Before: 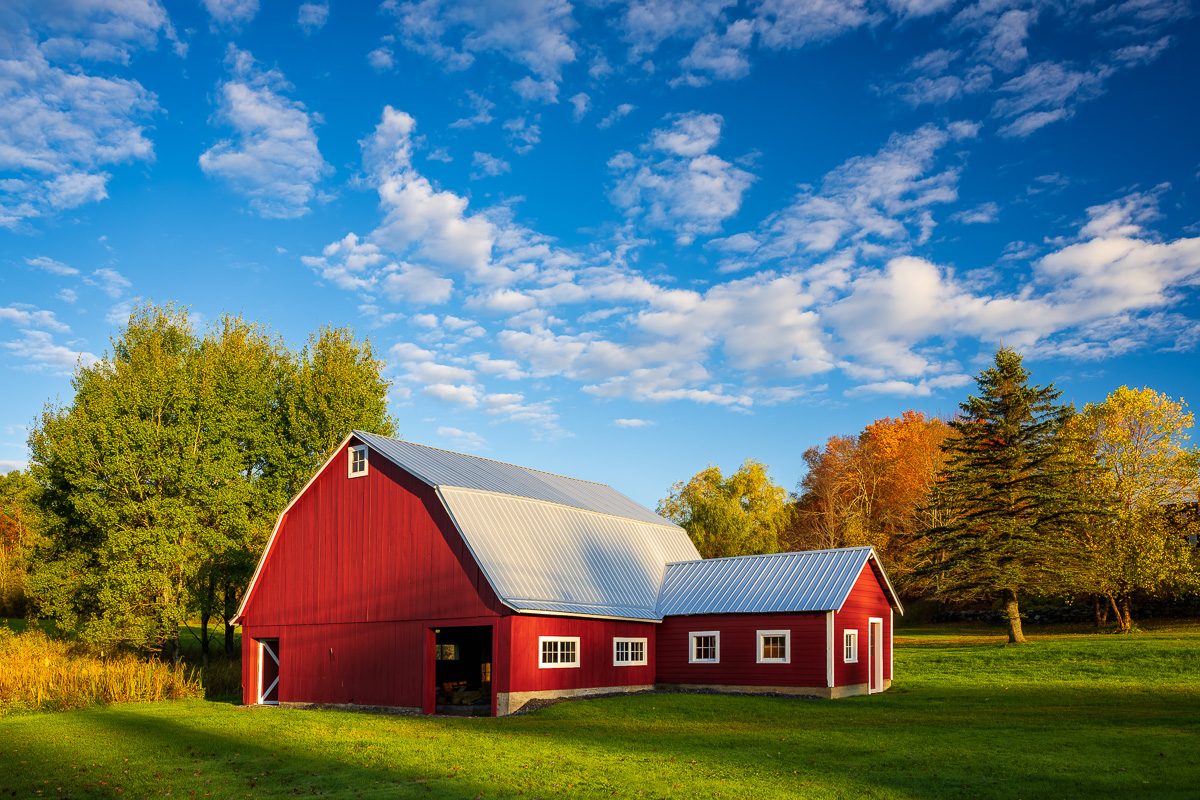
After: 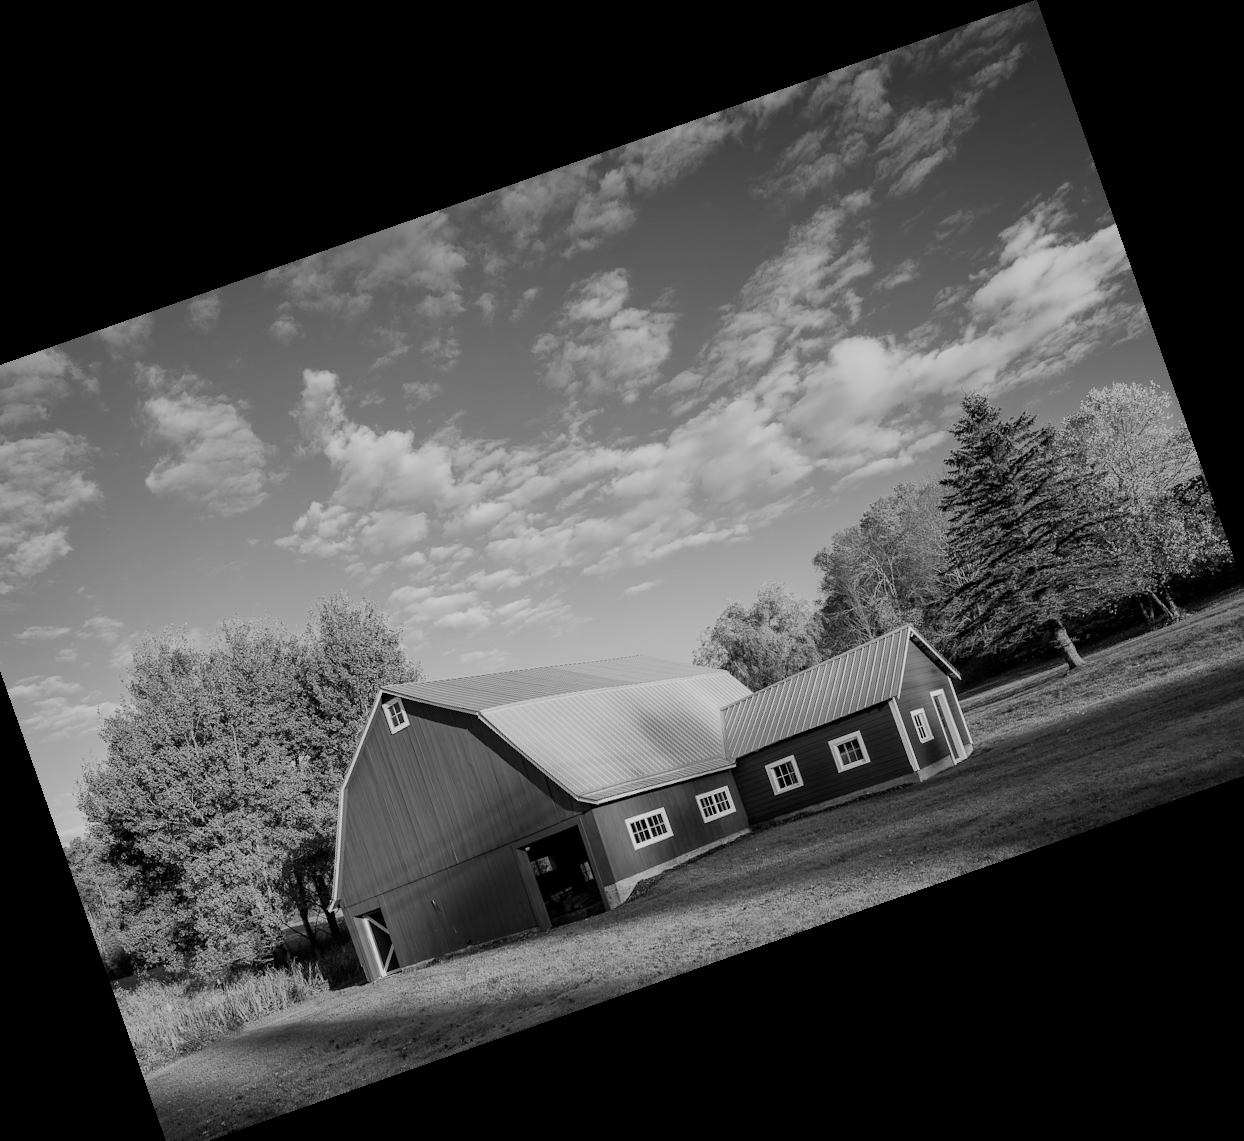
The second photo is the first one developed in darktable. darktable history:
crop and rotate: angle 19.43°, left 6.812%, right 4.125%, bottom 1.087%
filmic rgb: black relative exposure -16 EV, white relative exposure 6.92 EV, hardness 4.7
monochrome: on, module defaults
